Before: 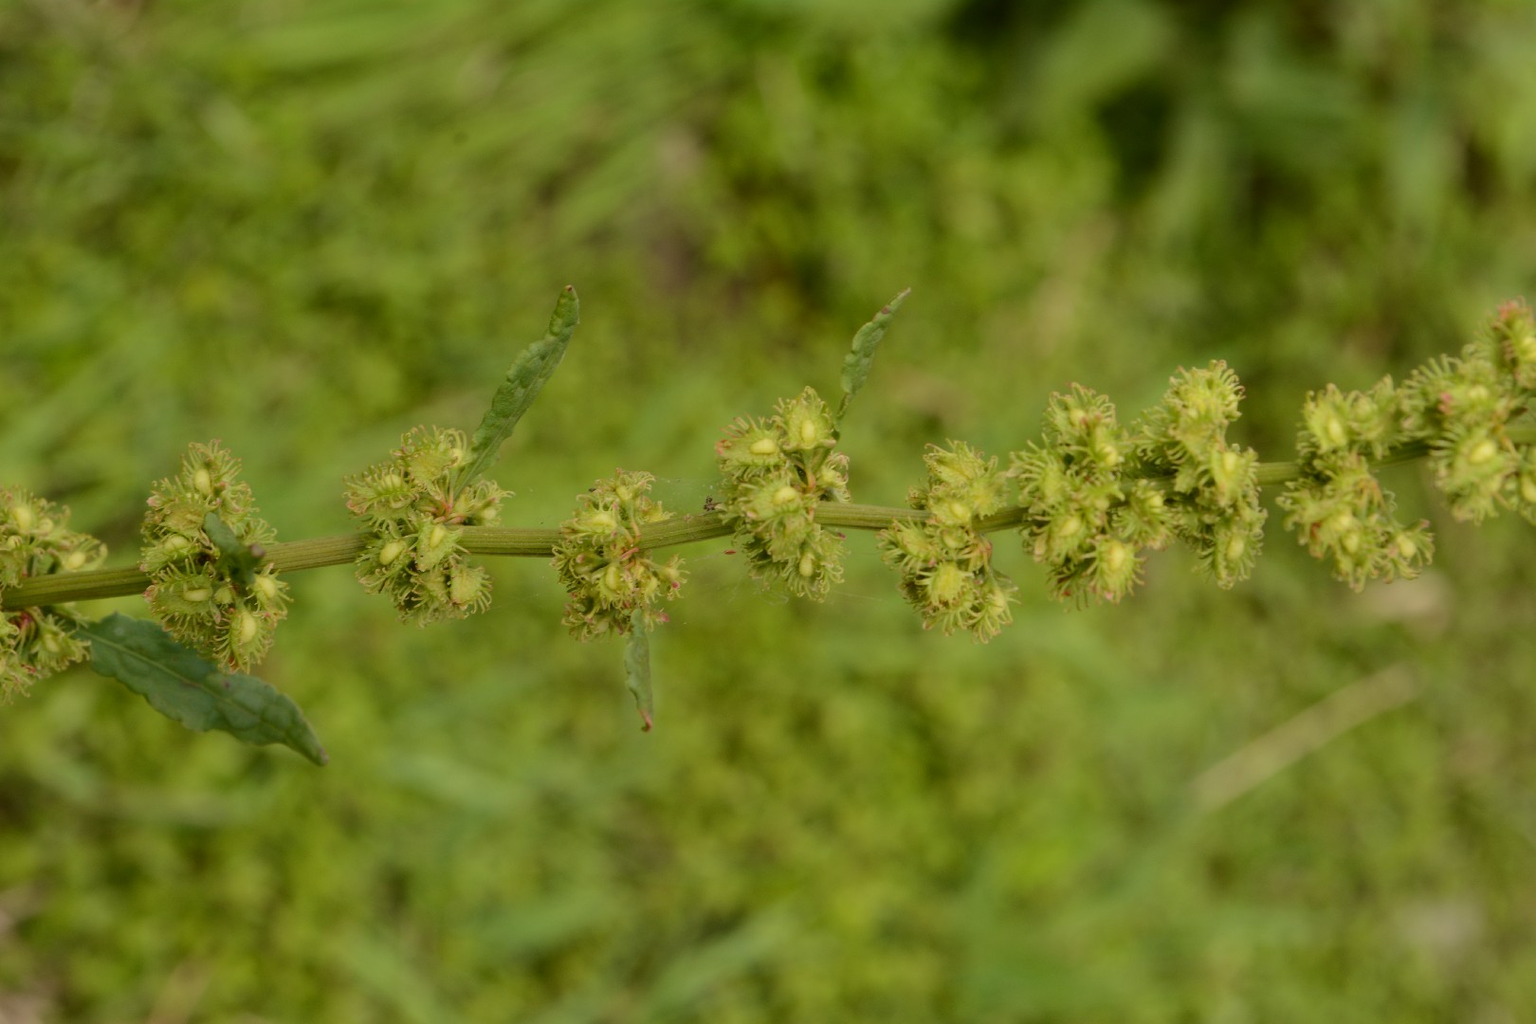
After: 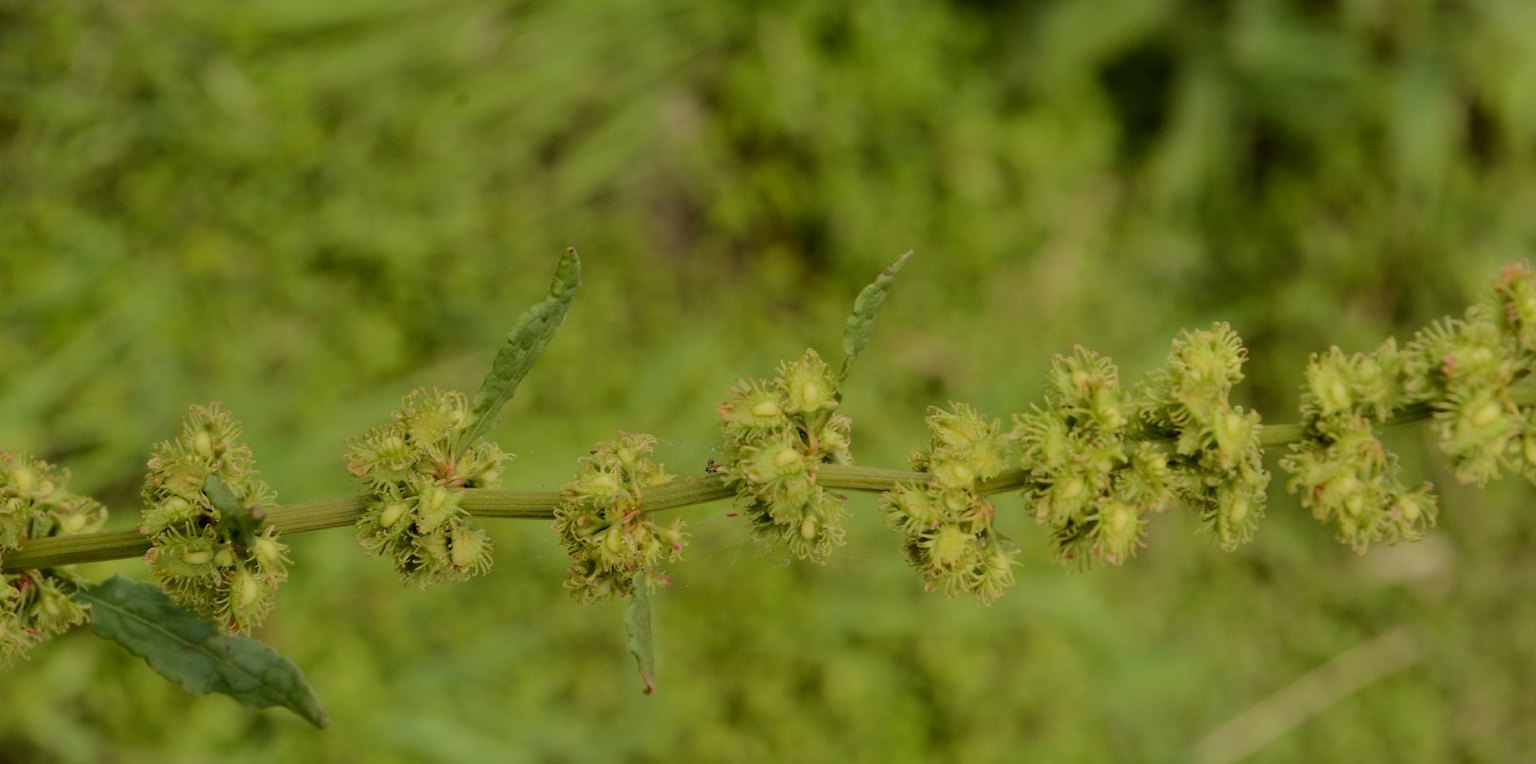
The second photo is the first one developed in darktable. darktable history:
crop: top 3.826%, bottom 21.52%
filmic rgb: black relative exposure -7.65 EV, white relative exposure 4.56 EV, hardness 3.61, color science v6 (2022)
